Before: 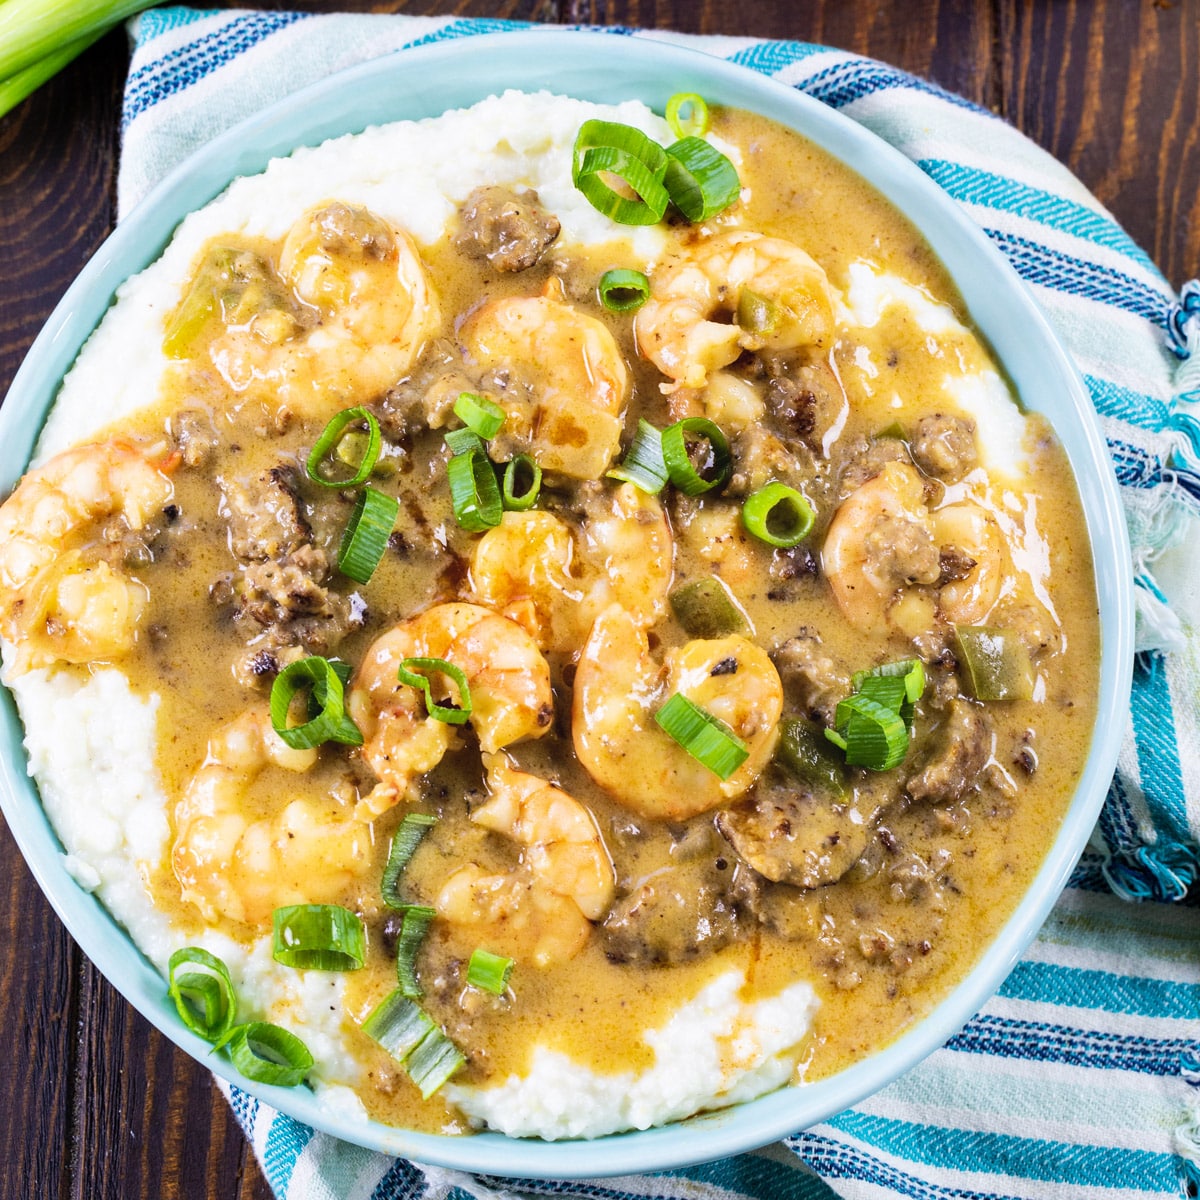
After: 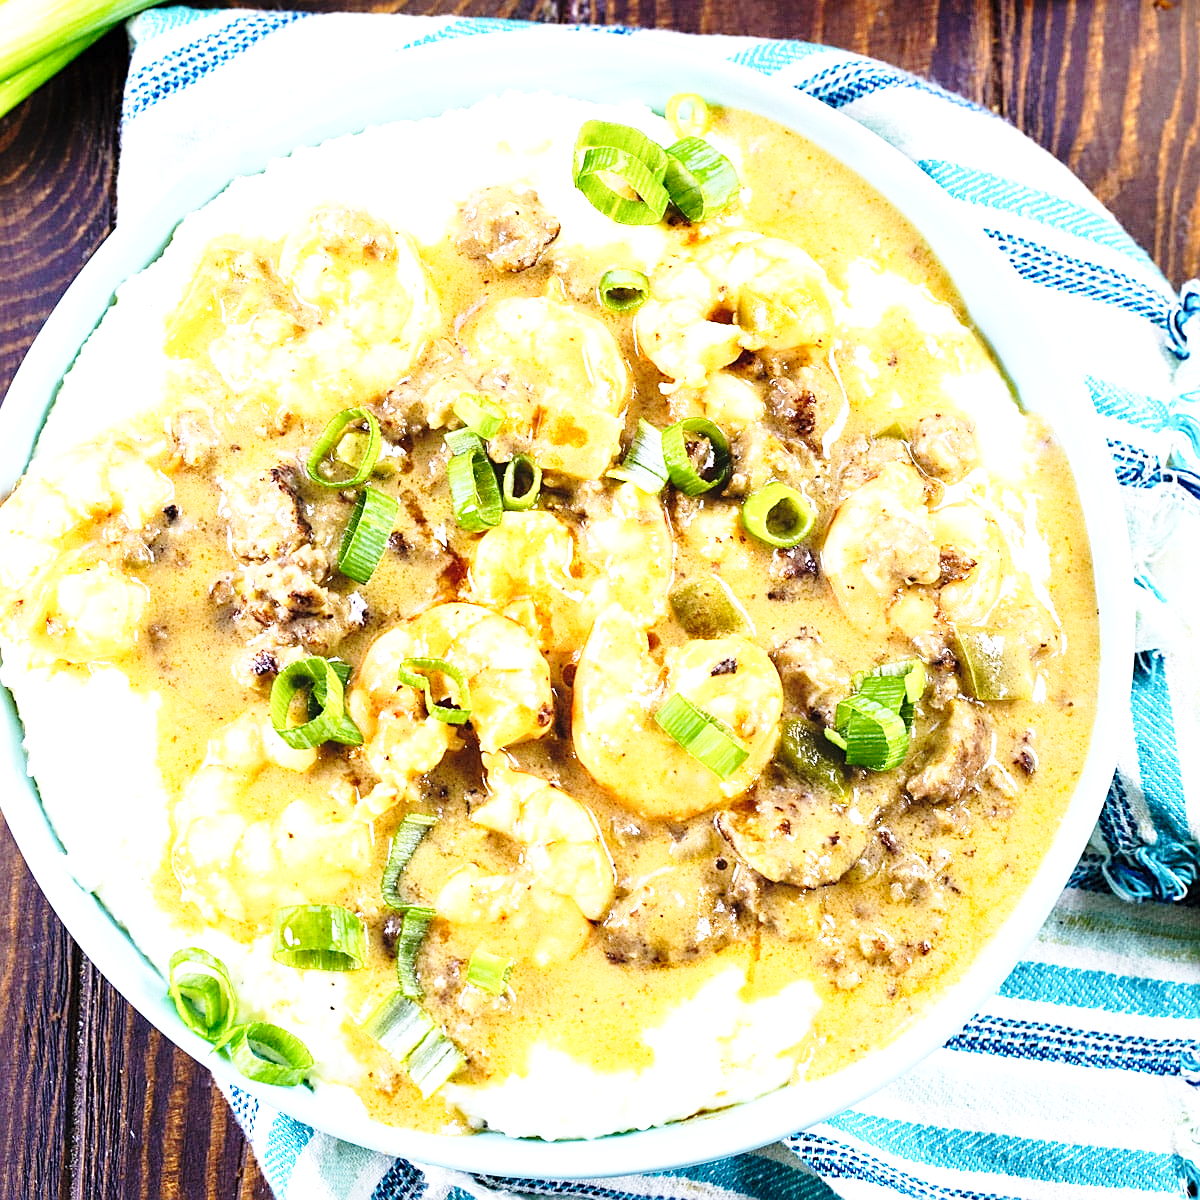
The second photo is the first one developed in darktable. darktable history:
sharpen: amount 0.497
exposure: black level correction 0, exposure 0.7 EV, compensate highlight preservation false
base curve: curves: ch0 [(0, 0) (0.028, 0.03) (0.121, 0.232) (0.46, 0.748) (0.859, 0.968) (1, 1)], preserve colors none
